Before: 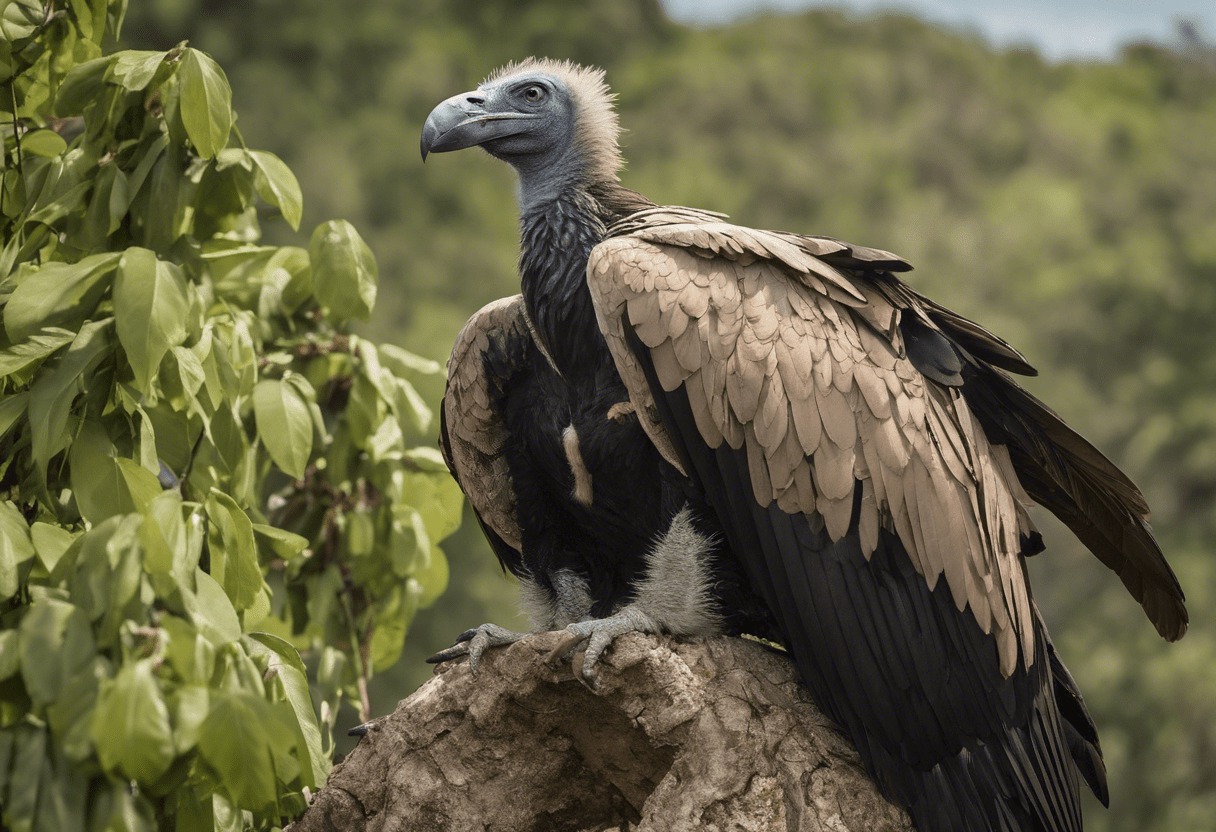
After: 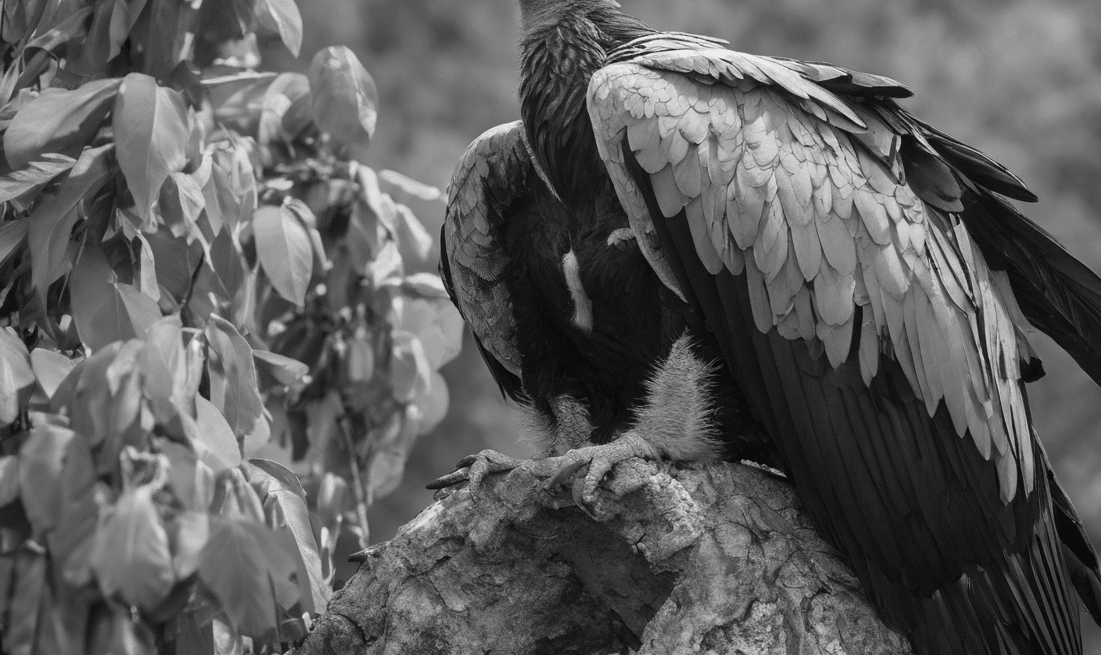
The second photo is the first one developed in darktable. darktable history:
crop: top 20.916%, right 9.437%, bottom 0.316%
monochrome: on, module defaults
